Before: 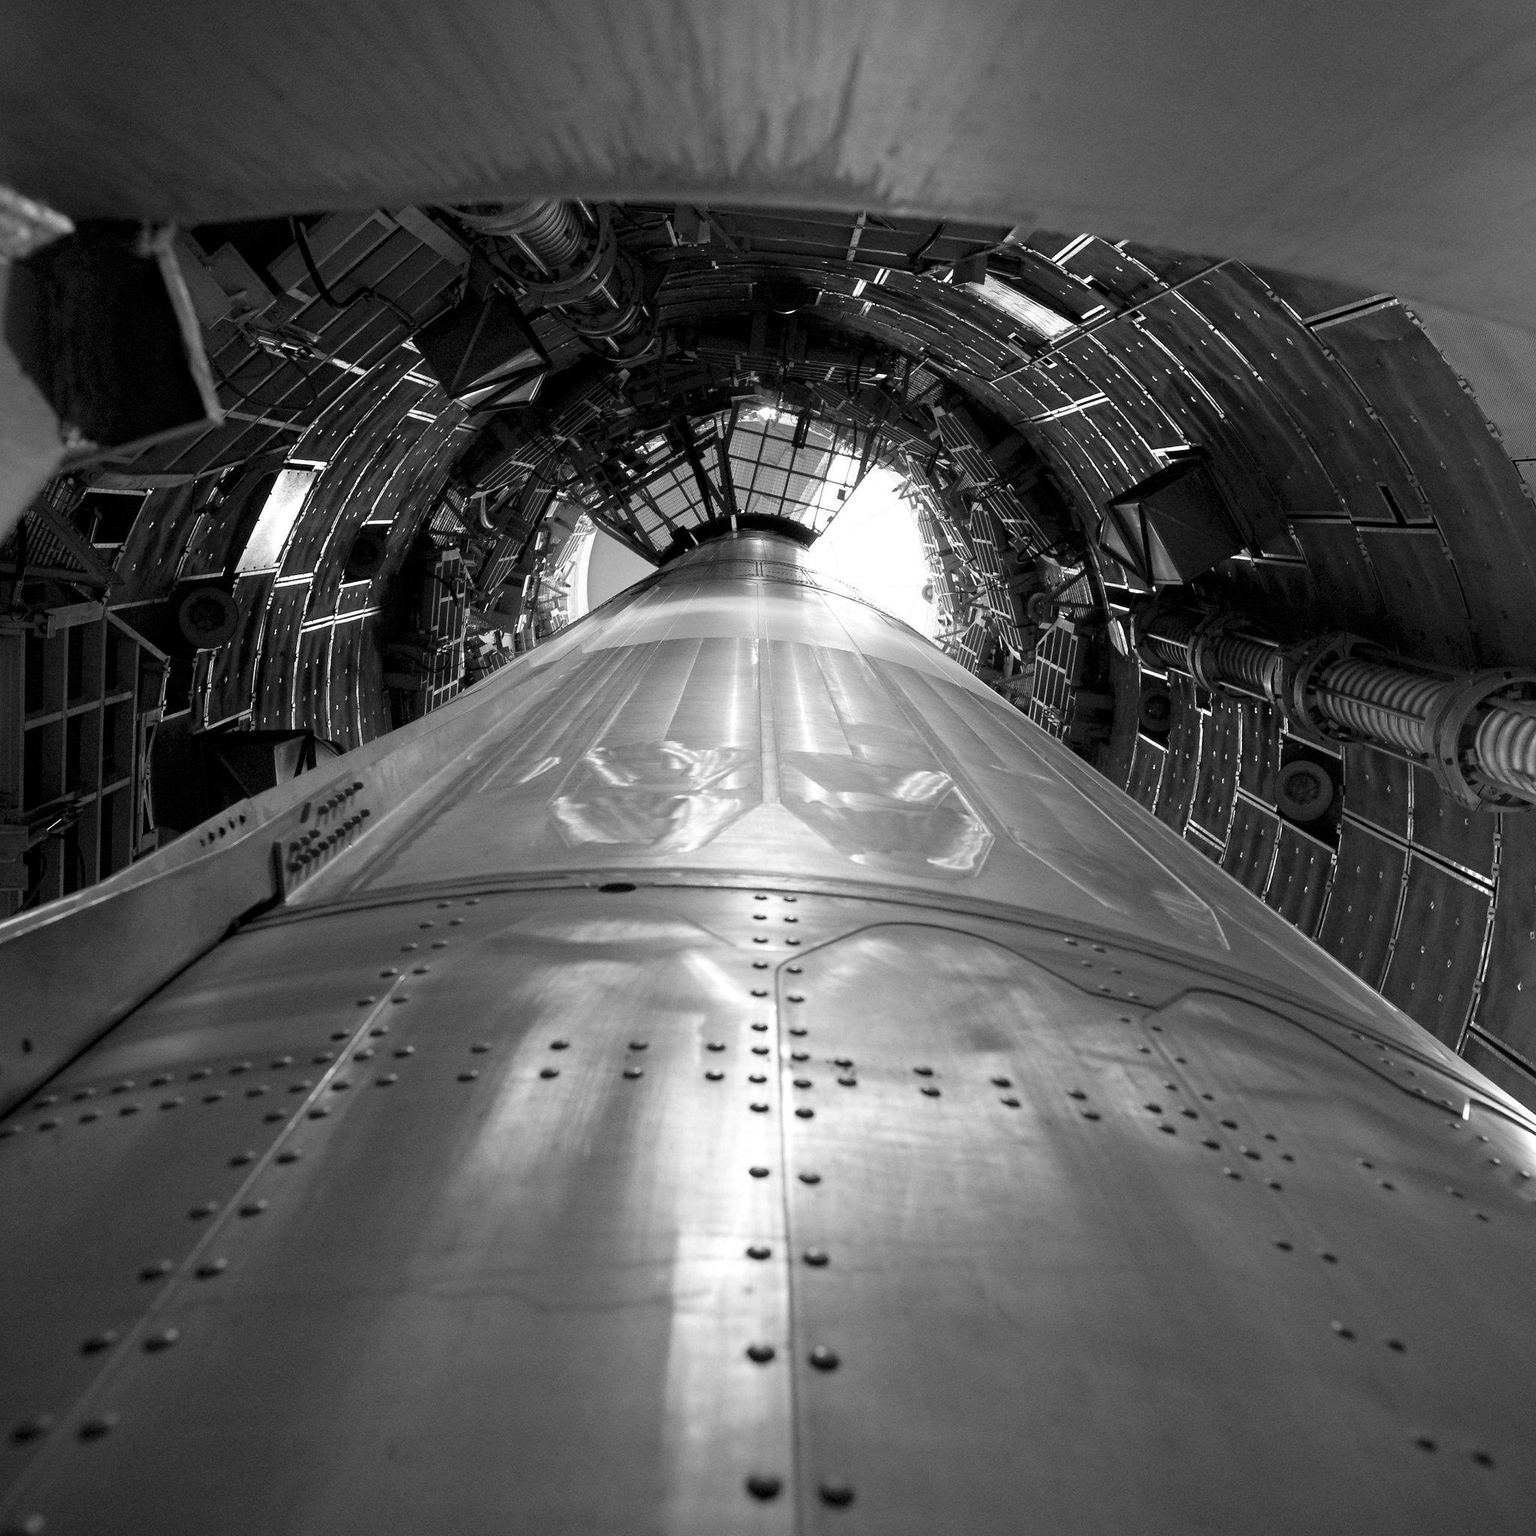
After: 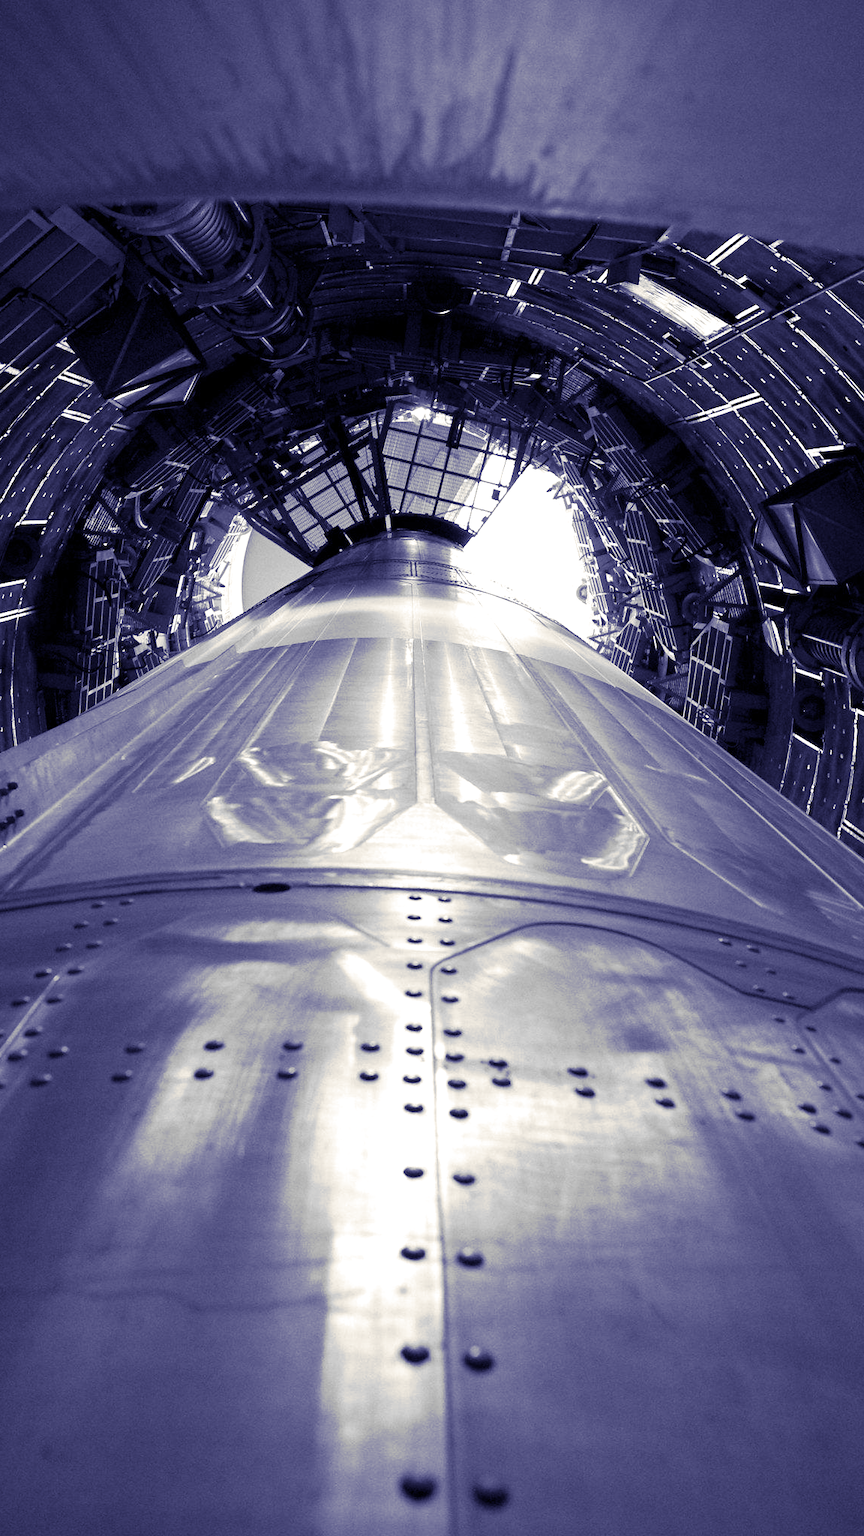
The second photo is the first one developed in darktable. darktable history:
exposure: exposure 0.3 EV, compensate highlight preservation false
split-toning: shadows › hue 242.67°, shadows › saturation 0.733, highlights › hue 45.33°, highlights › saturation 0.667, balance -53.304, compress 21.15%
crop and rotate: left 22.516%, right 21.234%
contrast brightness saturation: saturation -0.05
